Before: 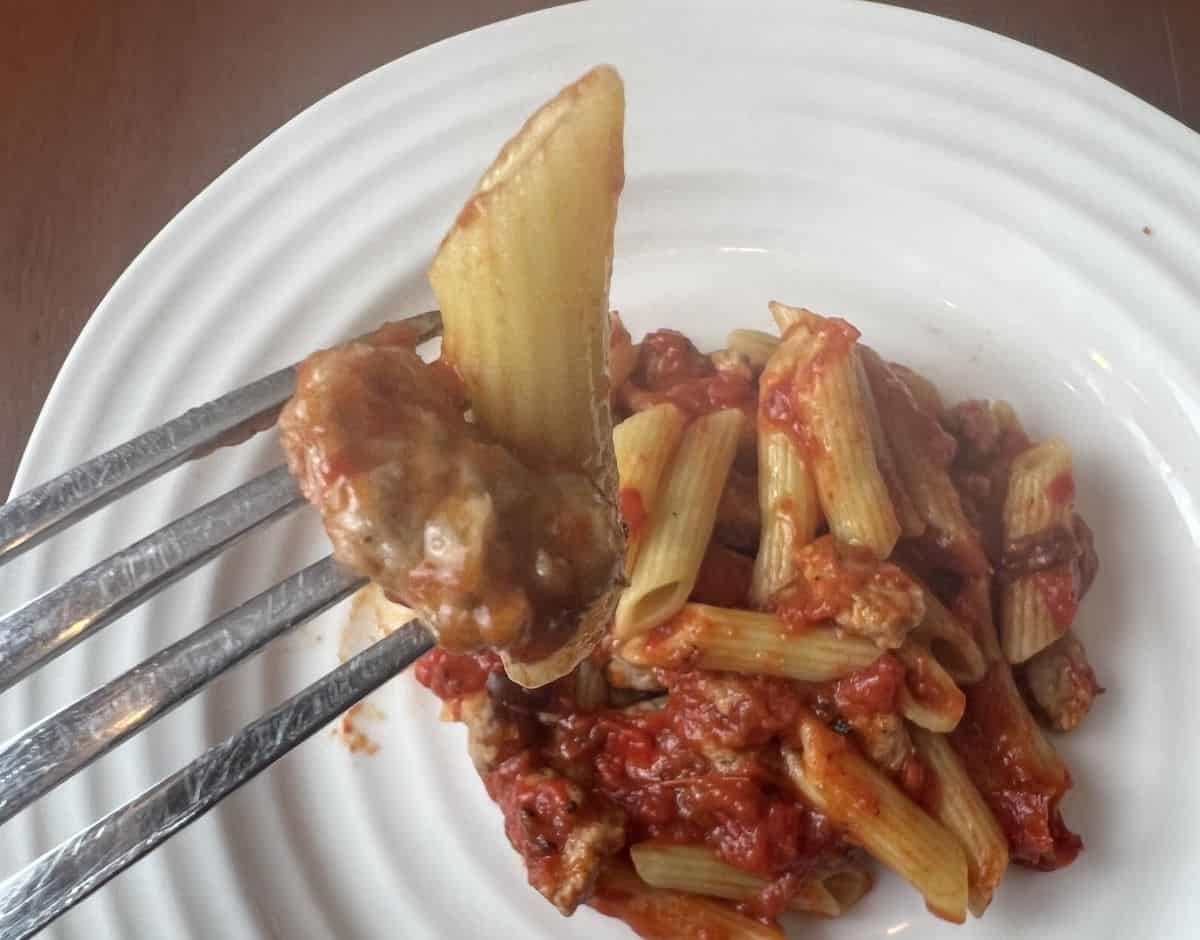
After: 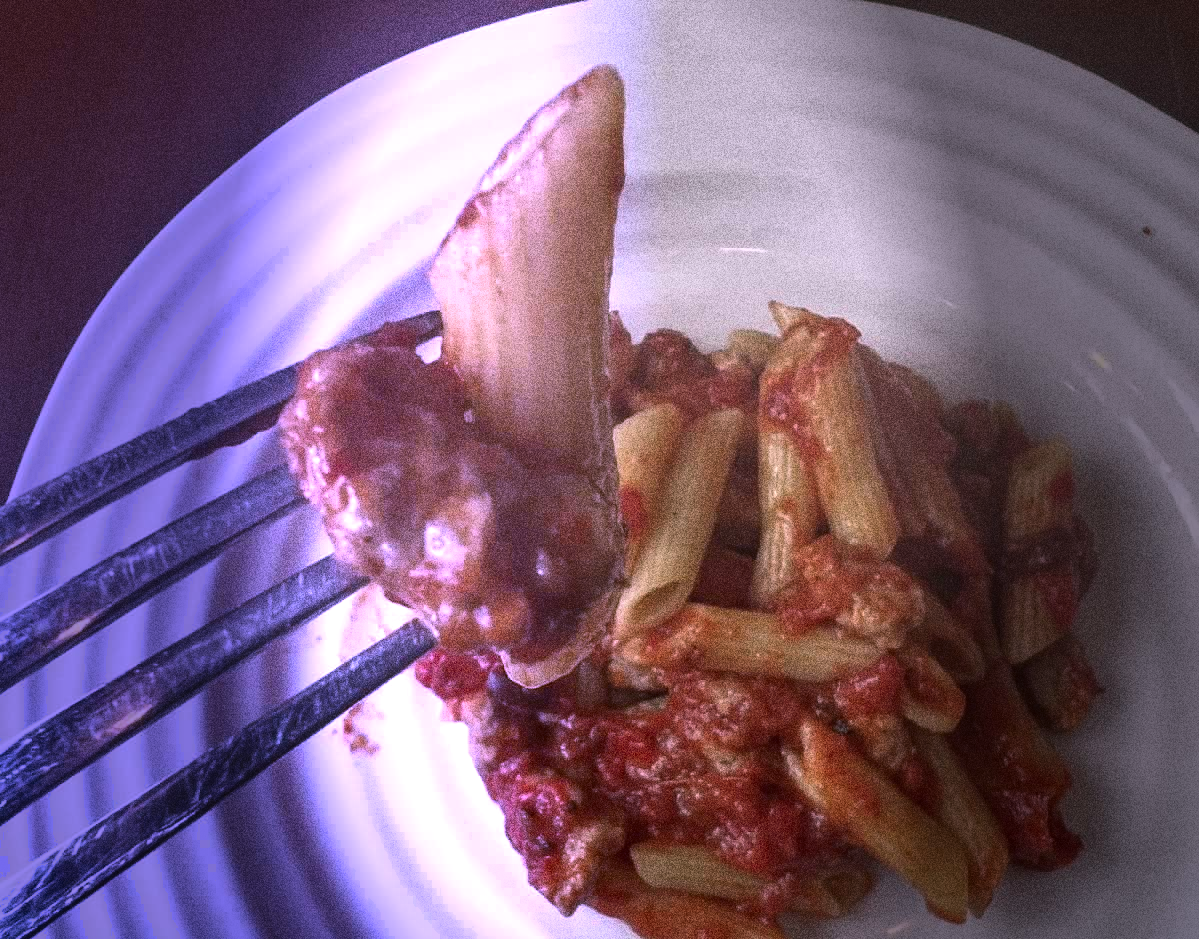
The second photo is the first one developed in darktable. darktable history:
color correction: highlights a* 10.89, highlights b* -12.99
tone curve: curves: ch0 [(0, 0) (0.566, 0.497) (1, 1)], color space Lab, linked channels
vignetting: fall-off radius 31.16%, saturation 0.198, width/height ratio 0.601
grain: coarseness 9.32 ISO, strength 69.23%
graduated density: density -1.08 EV, hardness 97%, rotation 90.5°, hue 244.8°, saturation 66%
sharpen: radius 8, amount 0.279, threshold 100
highlight reconstruction: method clip highlights, clipping threshold 0
shadows and highlights: soften with gaussian
